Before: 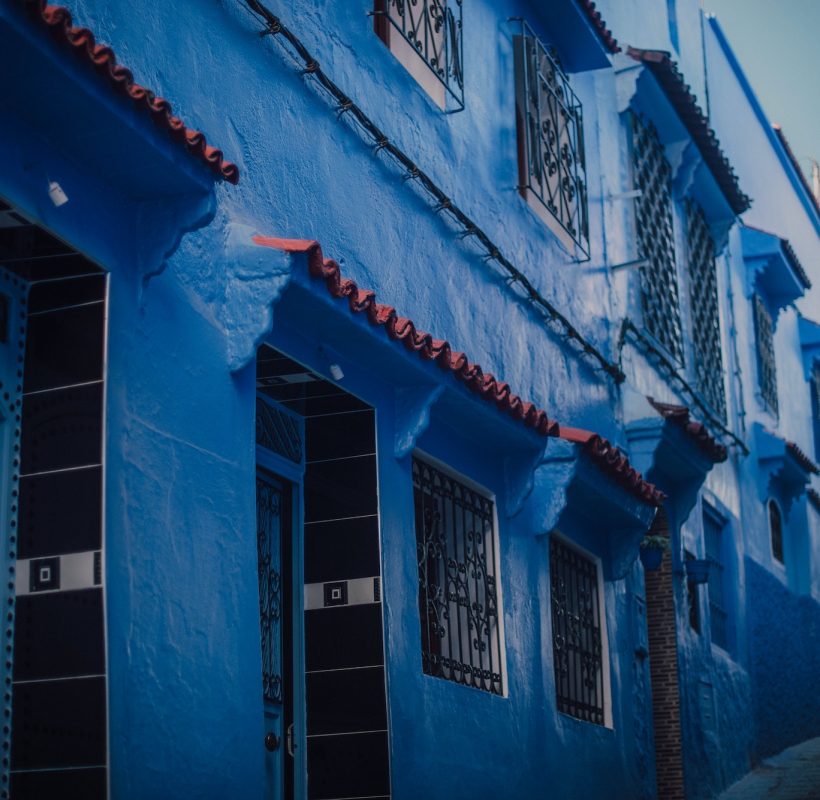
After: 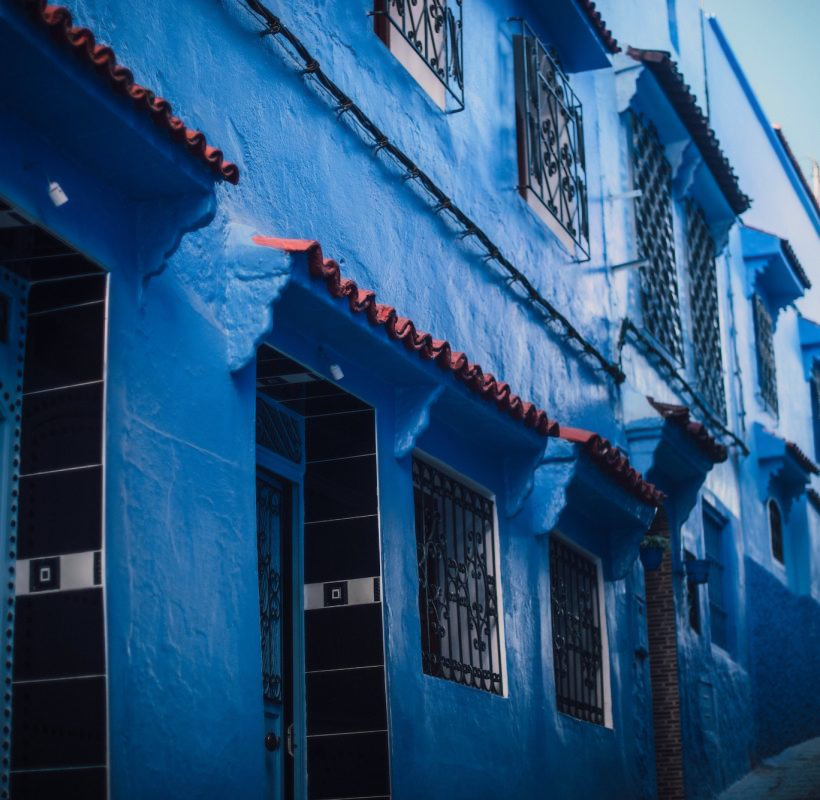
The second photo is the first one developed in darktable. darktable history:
tone equalizer: -8 EV 0.024 EV, -7 EV -0.028 EV, -6 EV 0.015 EV, -5 EV 0.054 EV, -4 EV 0.305 EV, -3 EV 0.617 EV, -2 EV 0.587 EV, -1 EV 0.192 EV, +0 EV 0.032 EV, edges refinement/feathering 500, mask exposure compensation -1.57 EV, preserve details no
contrast equalizer: octaves 7, y [[0.5 ×4, 0.467, 0.376], [0.5 ×6], [0.5 ×6], [0 ×6], [0 ×6]]
